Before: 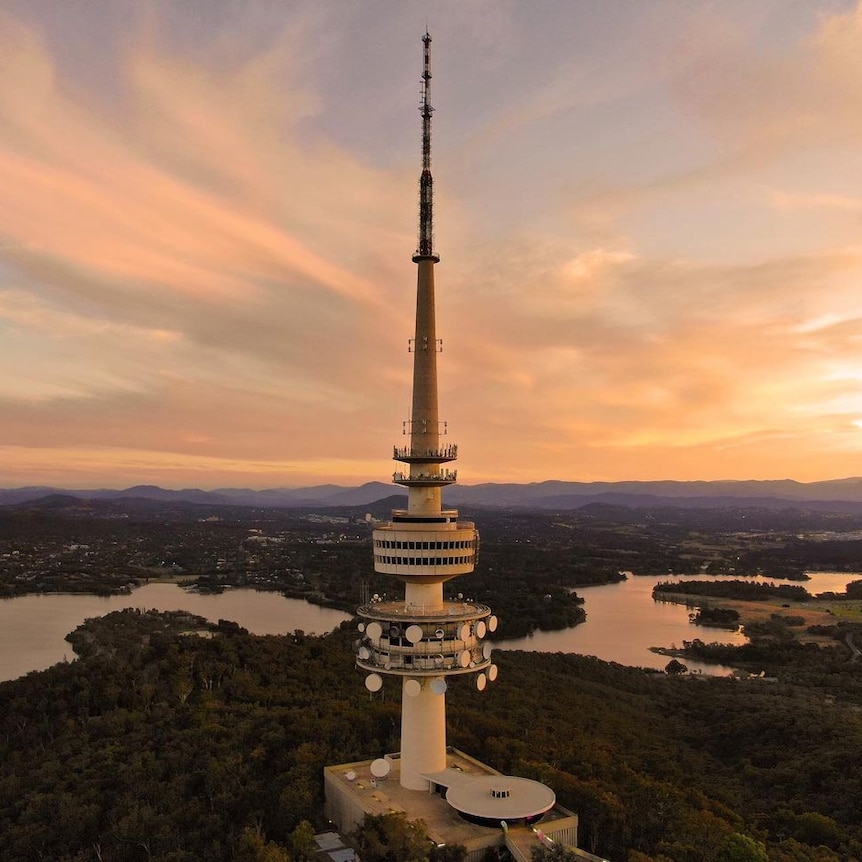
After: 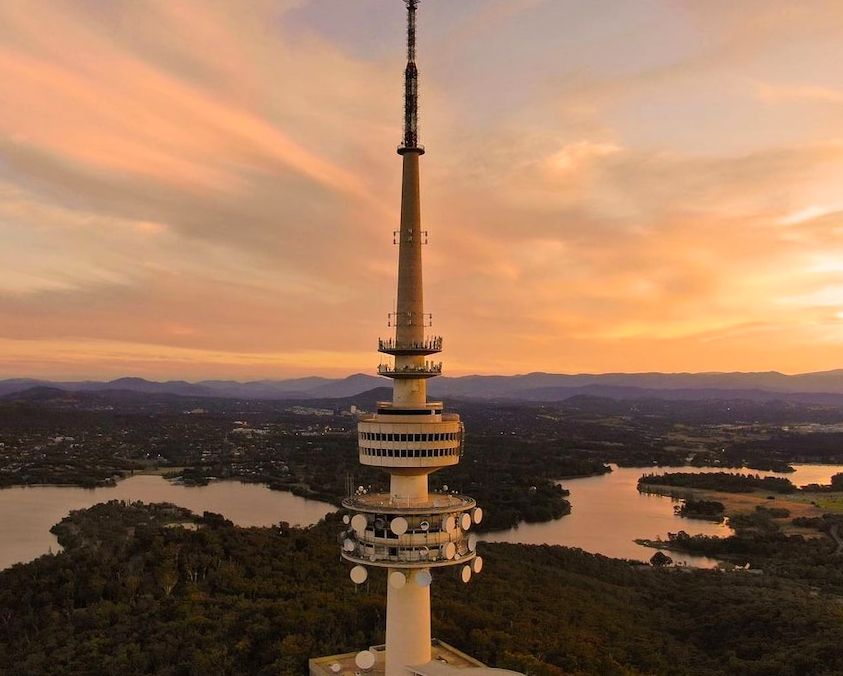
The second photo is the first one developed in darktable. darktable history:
crop and rotate: left 1.845%, top 12.687%, right 0.256%, bottom 8.868%
color correction: highlights b* 0.047, saturation 1.11
